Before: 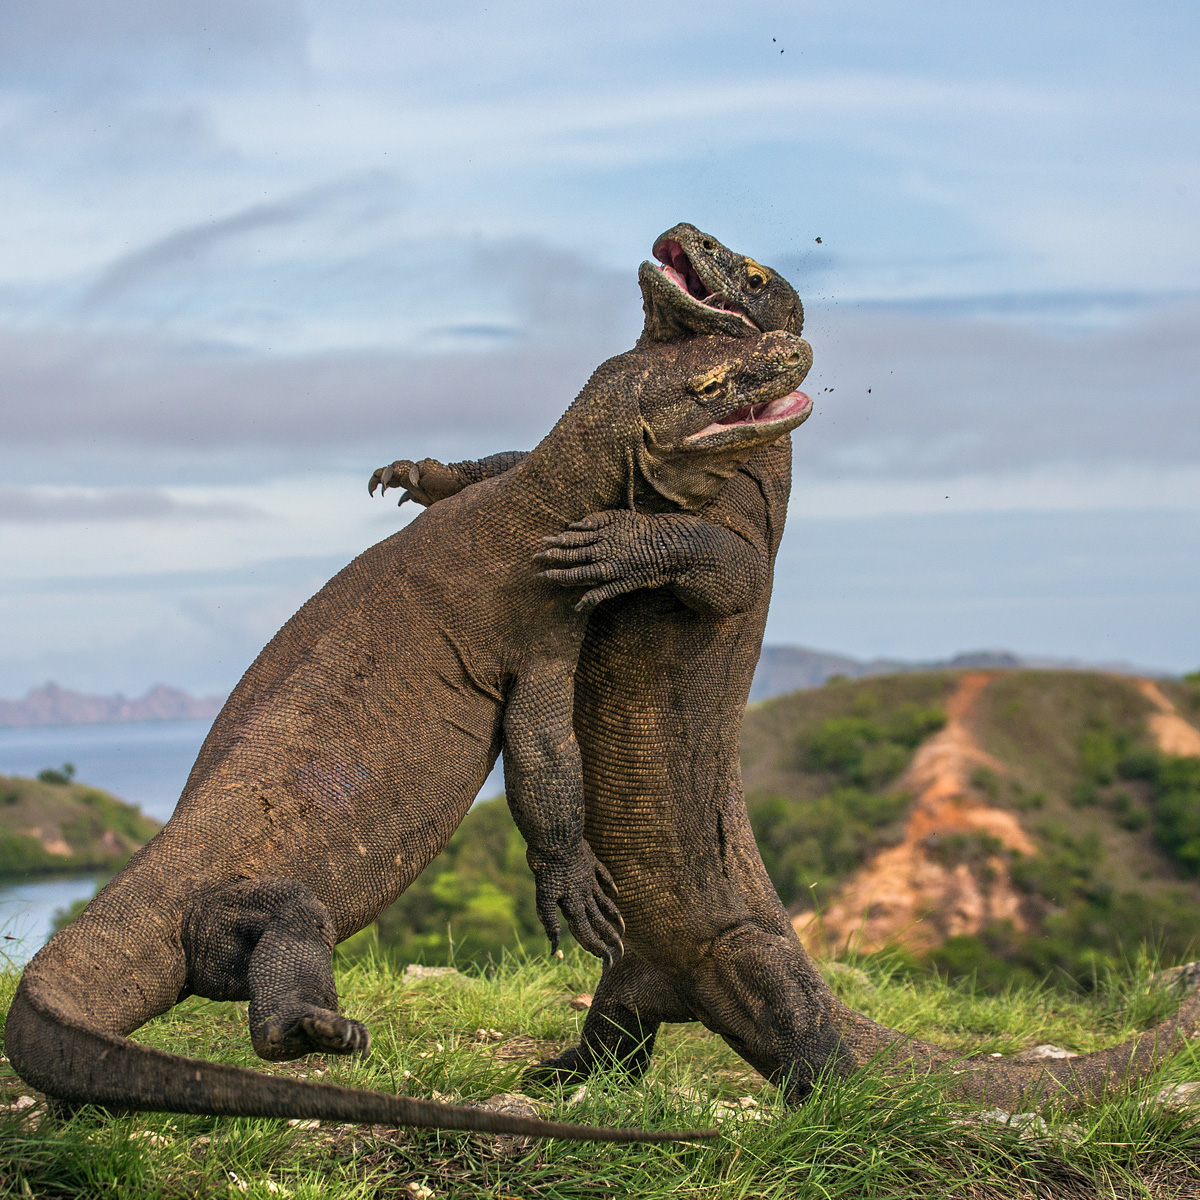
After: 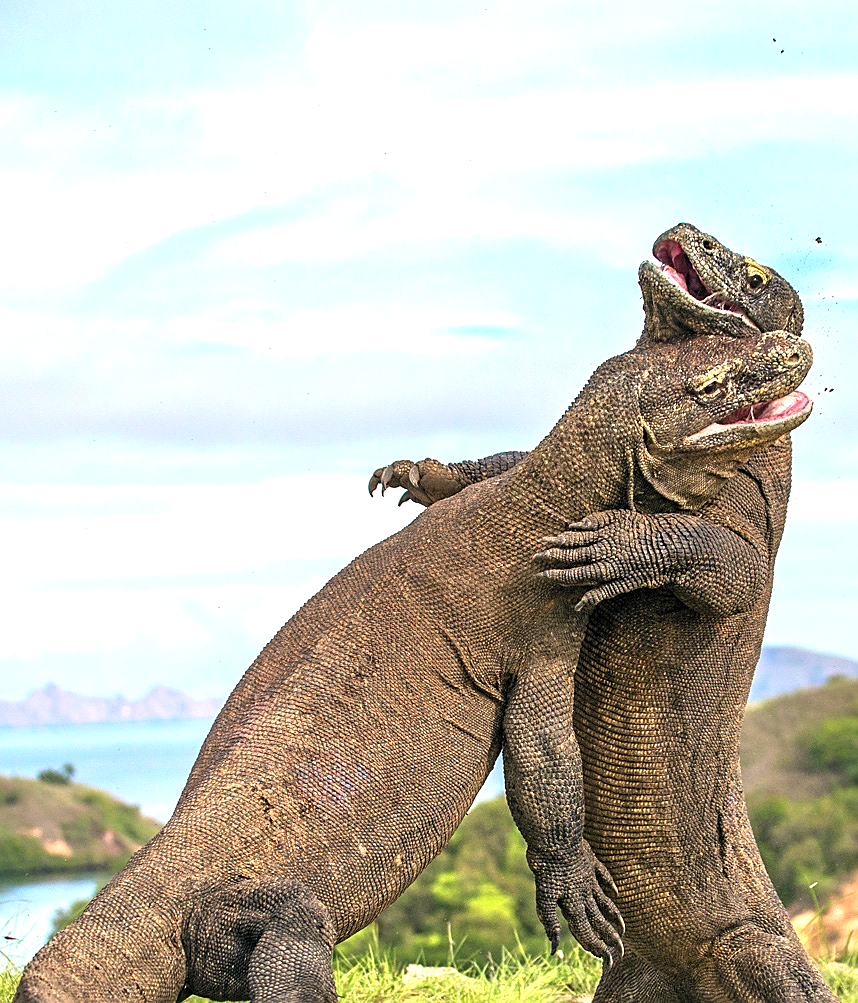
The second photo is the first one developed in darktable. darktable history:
crop: right 28.447%, bottom 16.378%
exposure: black level correction 0, exposure 1.121 EV, compensate highlight preservation false
color zones: curves: ch1 [(0.25, 0.5) (0.747, 0.71)]
sharpen: on, module defaults
